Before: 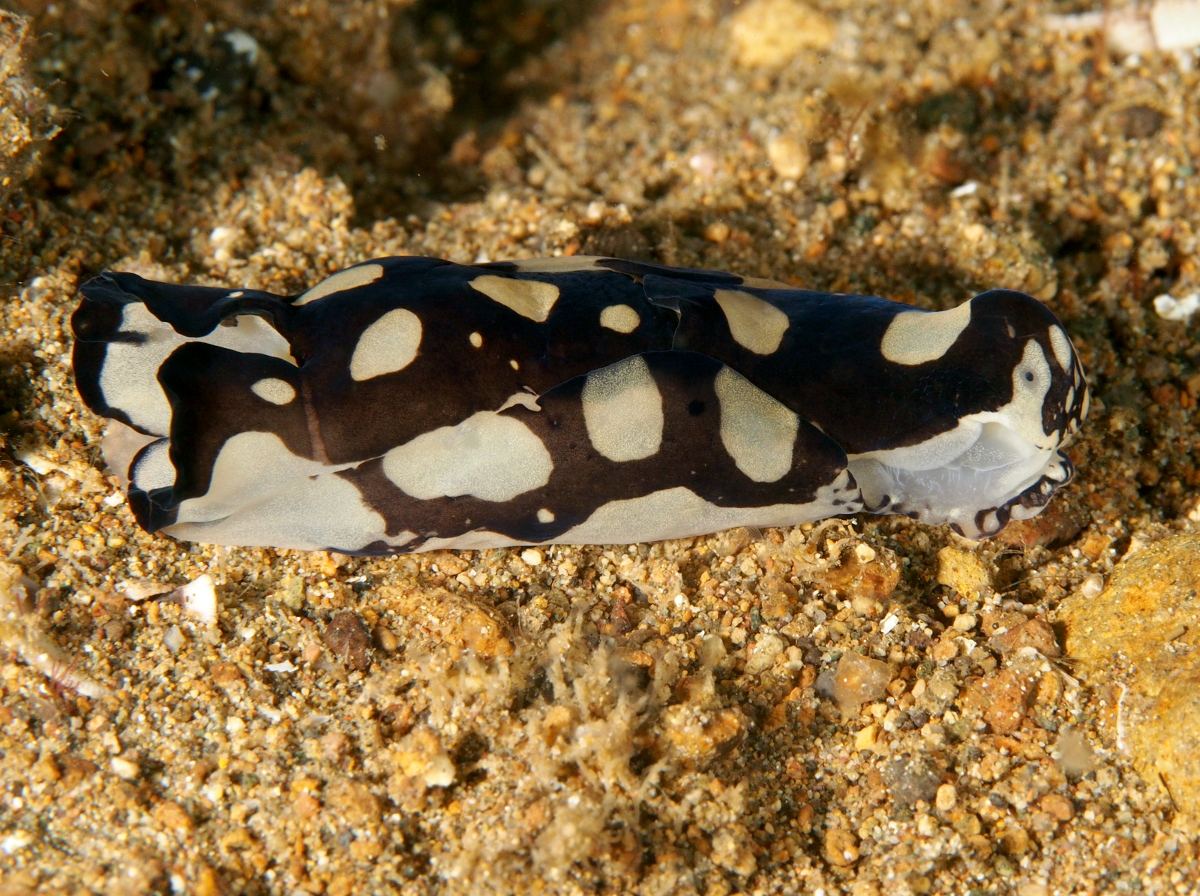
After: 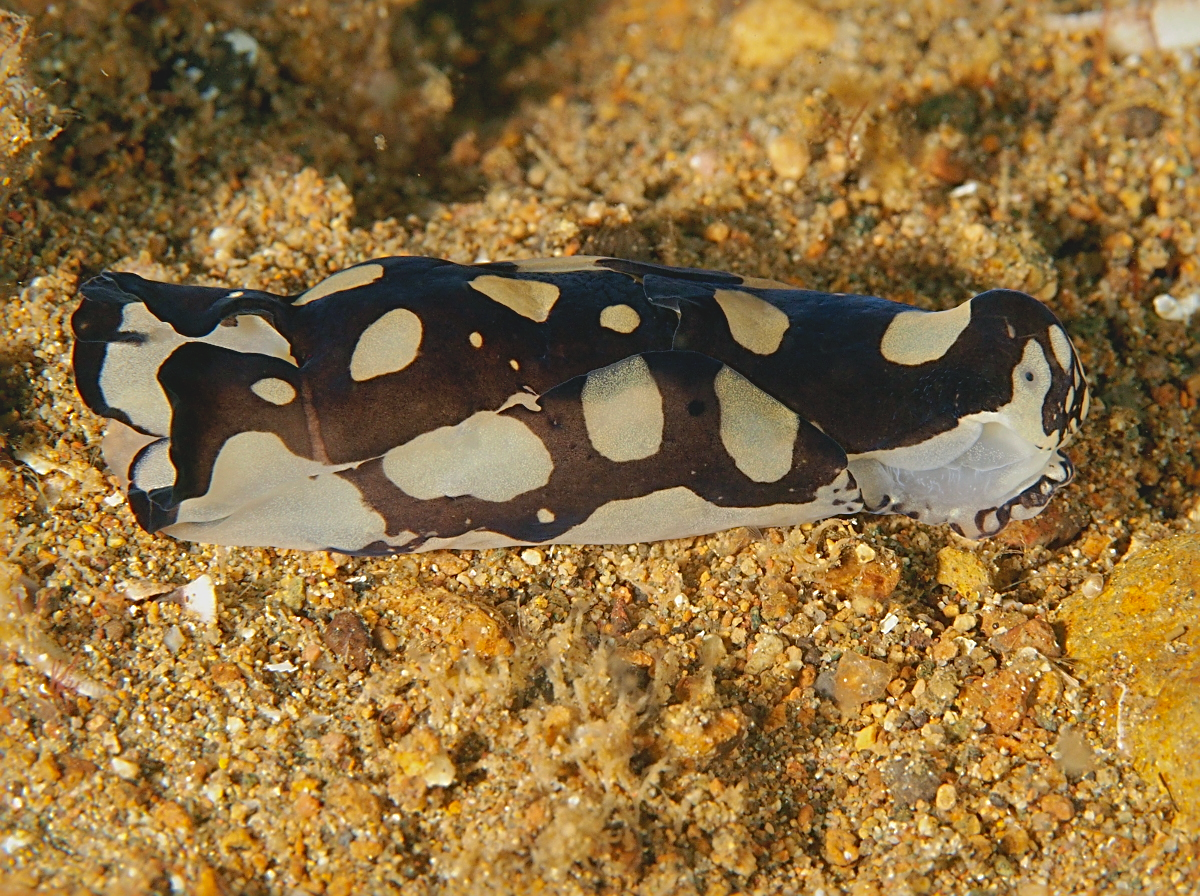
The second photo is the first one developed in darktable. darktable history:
contrast brightness saturation: contrast -0.103, brightness 0.049, saturation 0.083
shadows and highlights: shadows 40.11, highlights -59.83
sharpen: radius 2.631, amount 0.659
